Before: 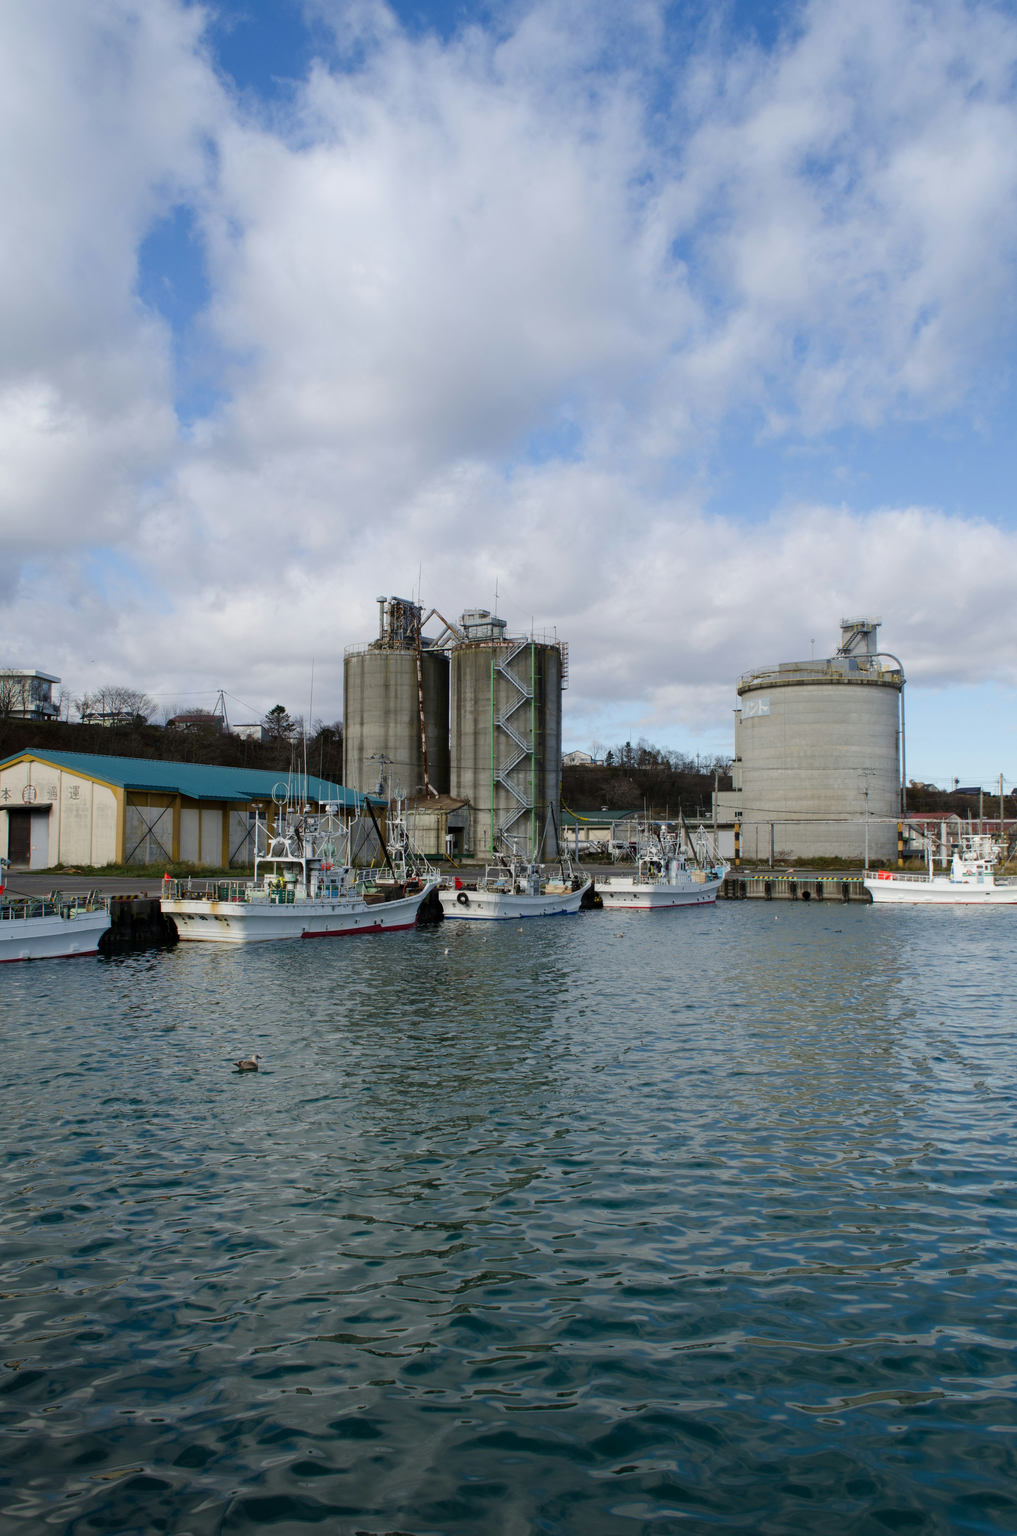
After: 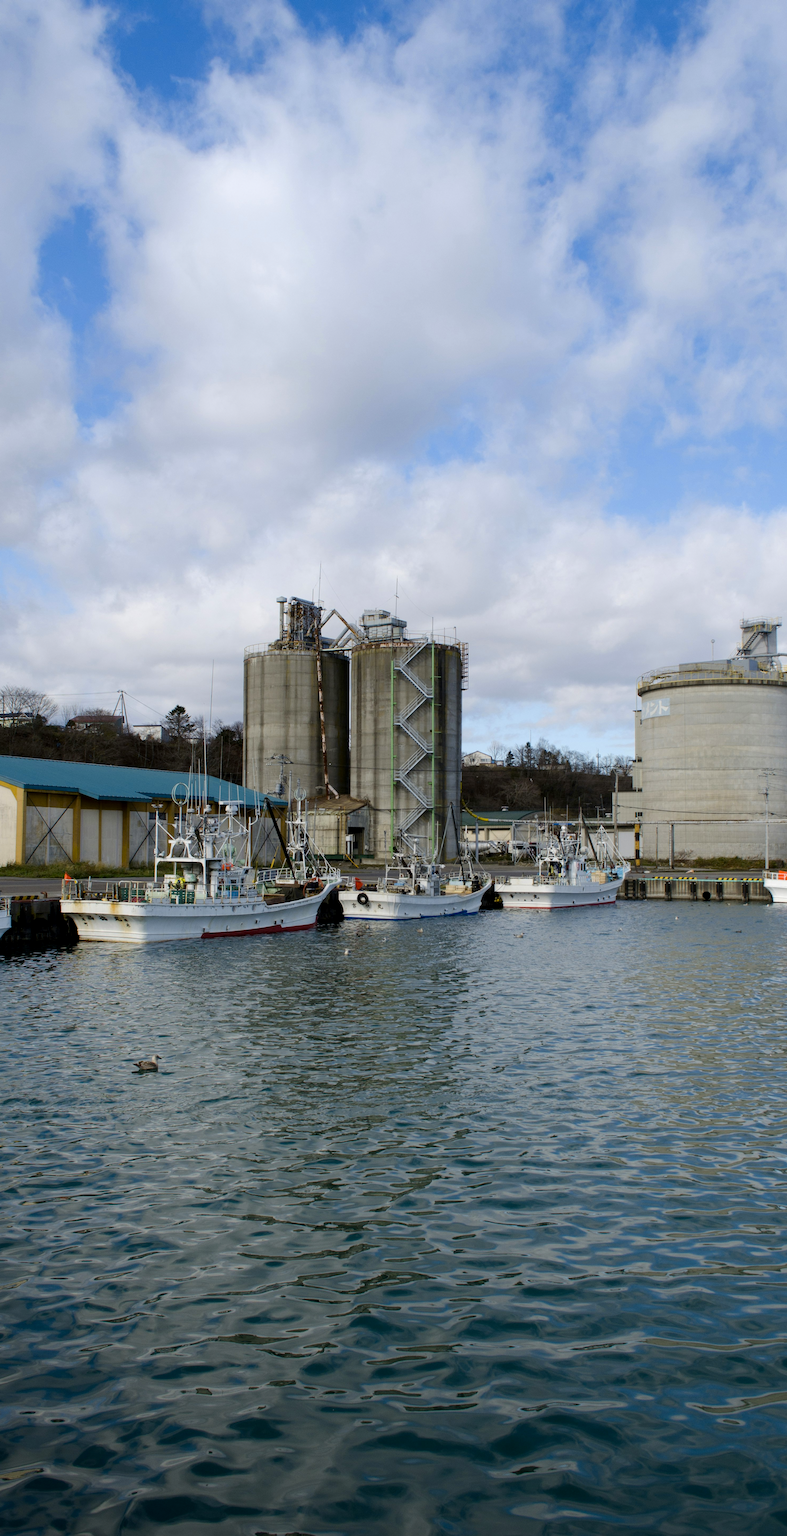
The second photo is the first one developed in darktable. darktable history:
exposure: black level correction 0.002, exposure 0.15 EV, compensate highlight preservation false
crop: left 9.88%, right 12.664%
color contrast: green-magenta contrast 0.8, blue-yellow contrast 1.1, unbound 0
